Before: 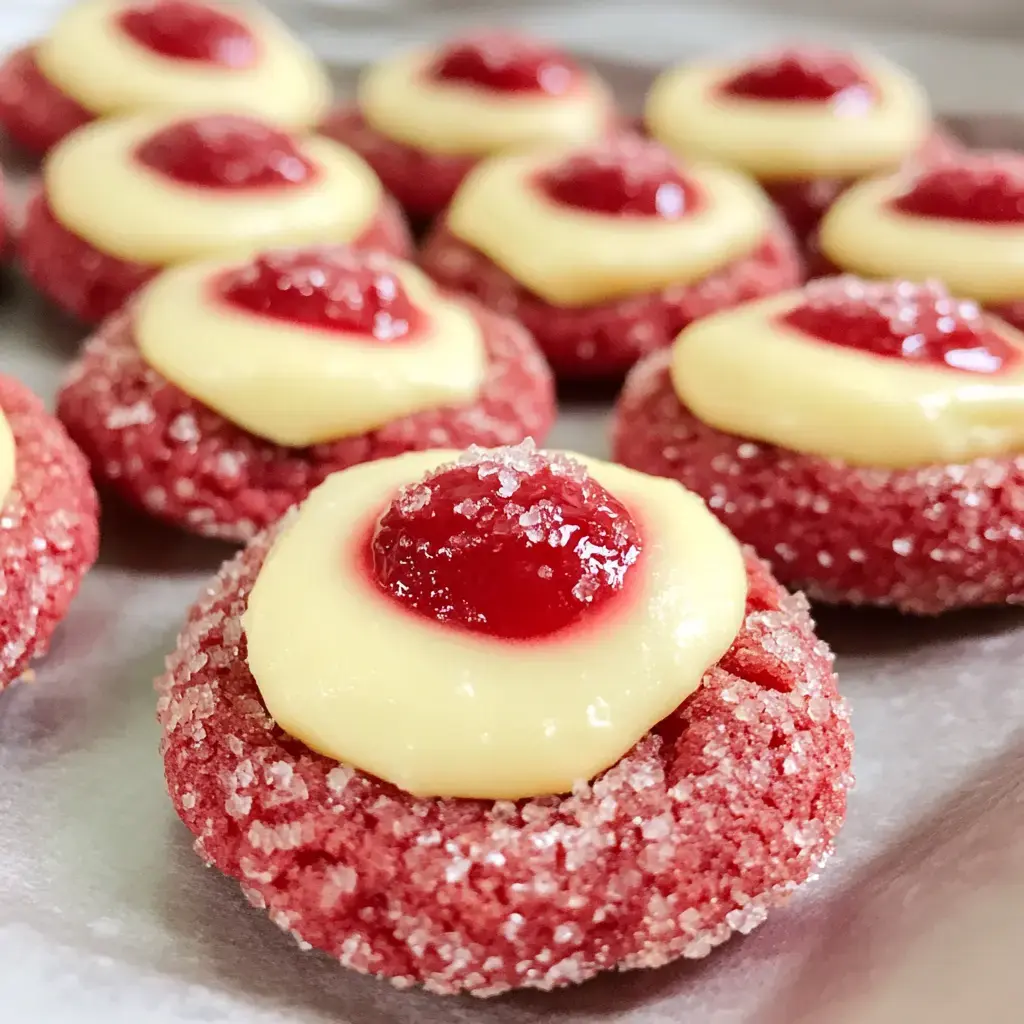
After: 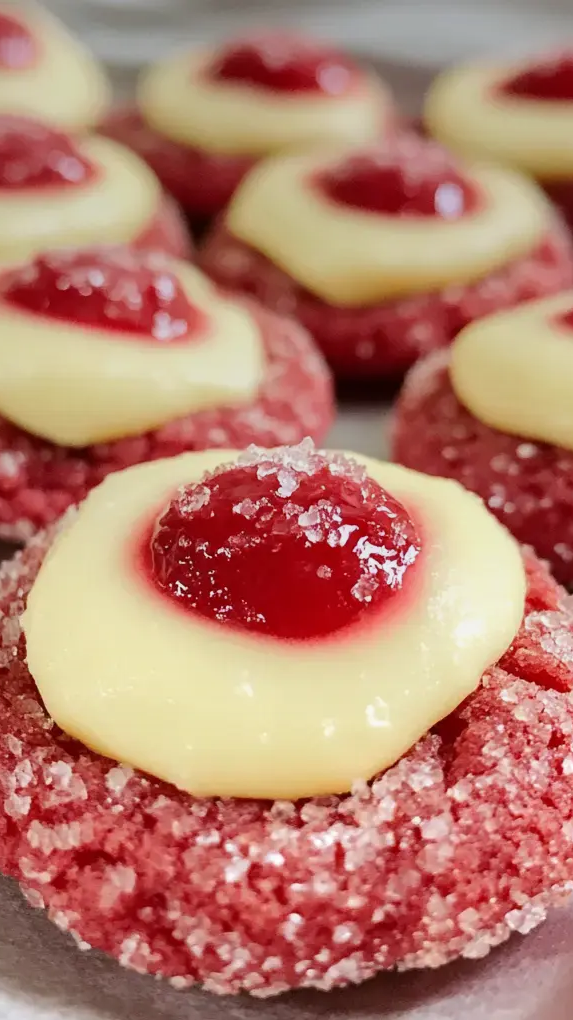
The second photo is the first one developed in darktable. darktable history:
crop: left 21.674%, right 22.086%
graduated density: on, module defaults
